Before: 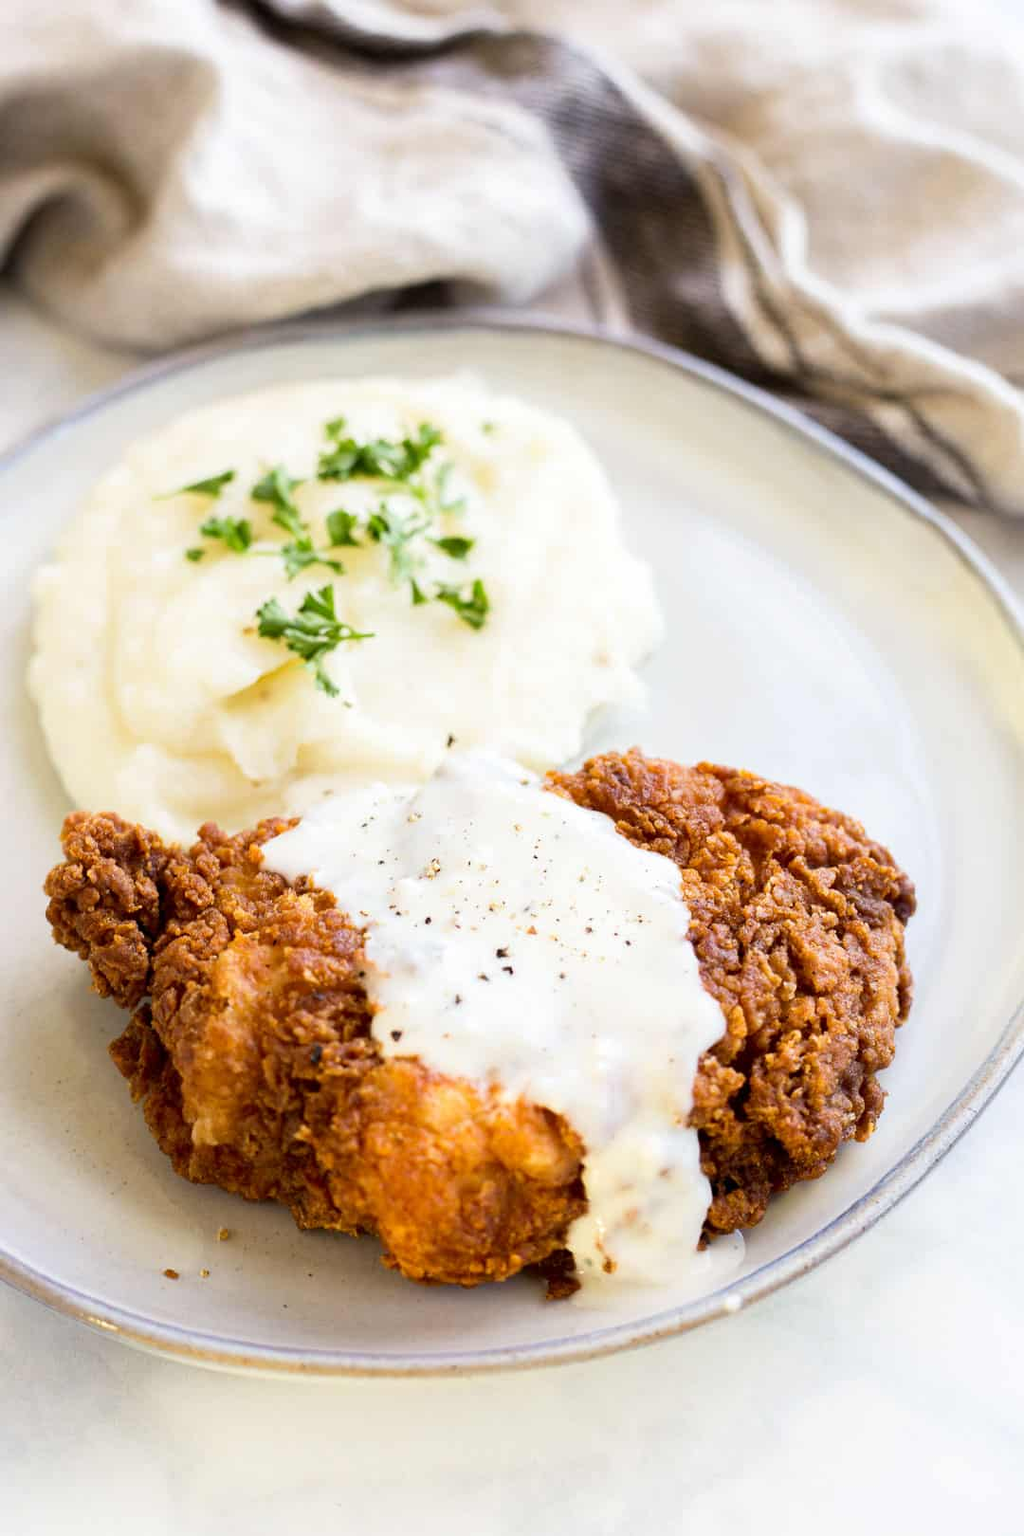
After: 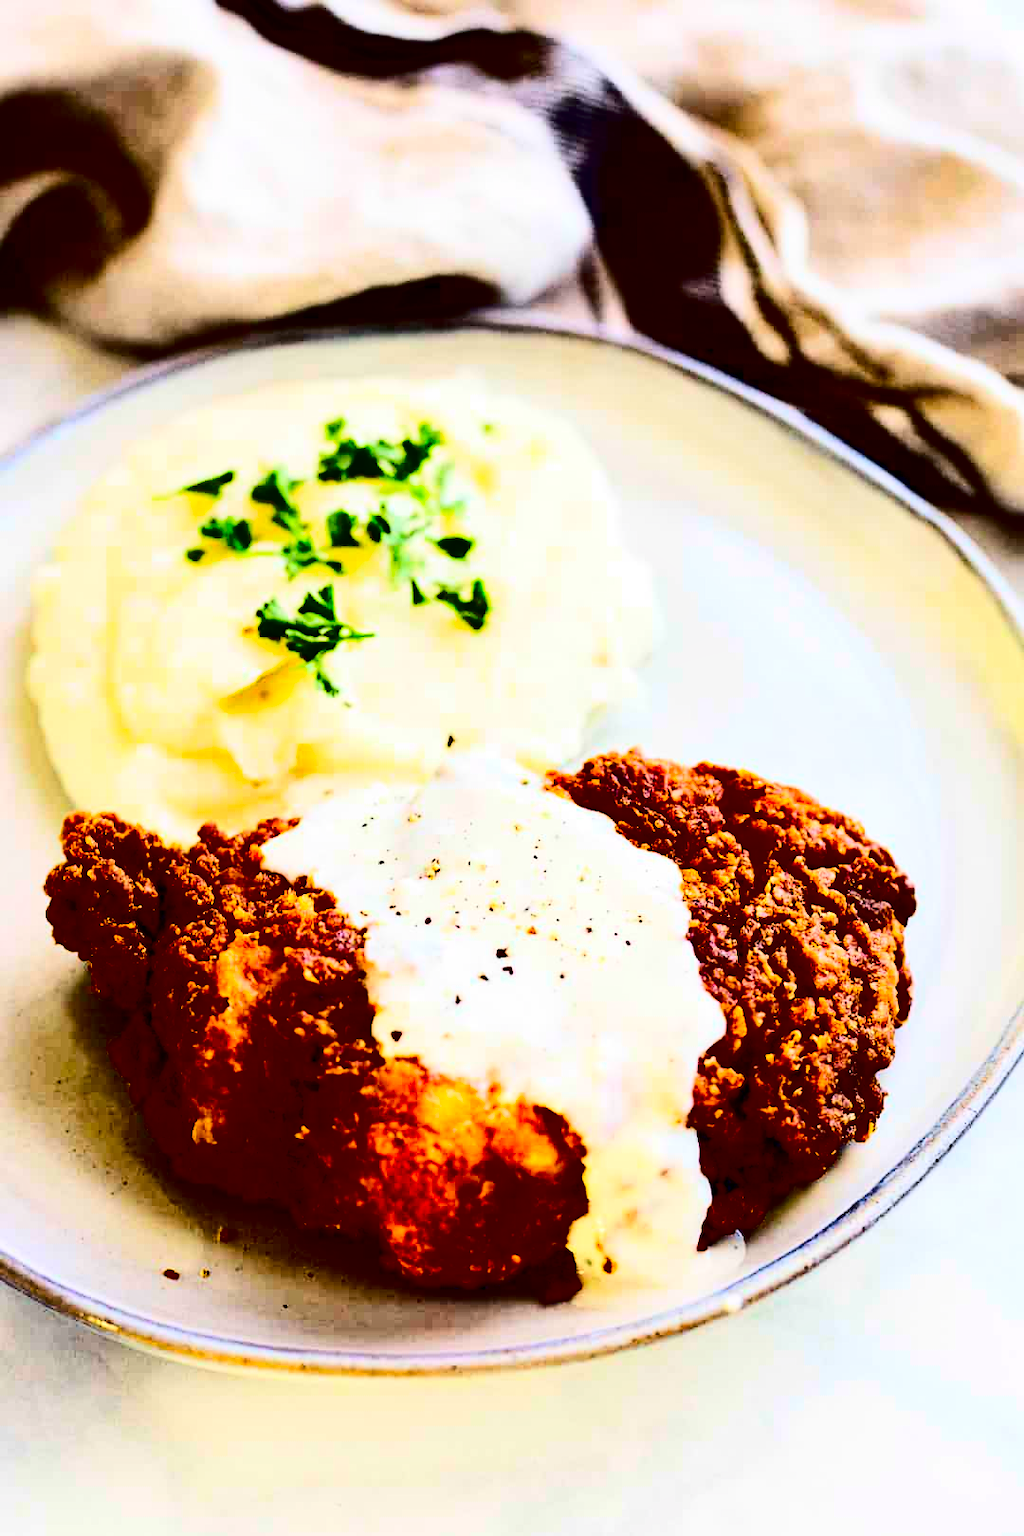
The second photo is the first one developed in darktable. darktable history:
shadows and highlights: soften with gaussian
haze removal: compatibility mode true, adaptive false
contrast brightness saturation: contrast 0.77, brightness -1, saturation 1
